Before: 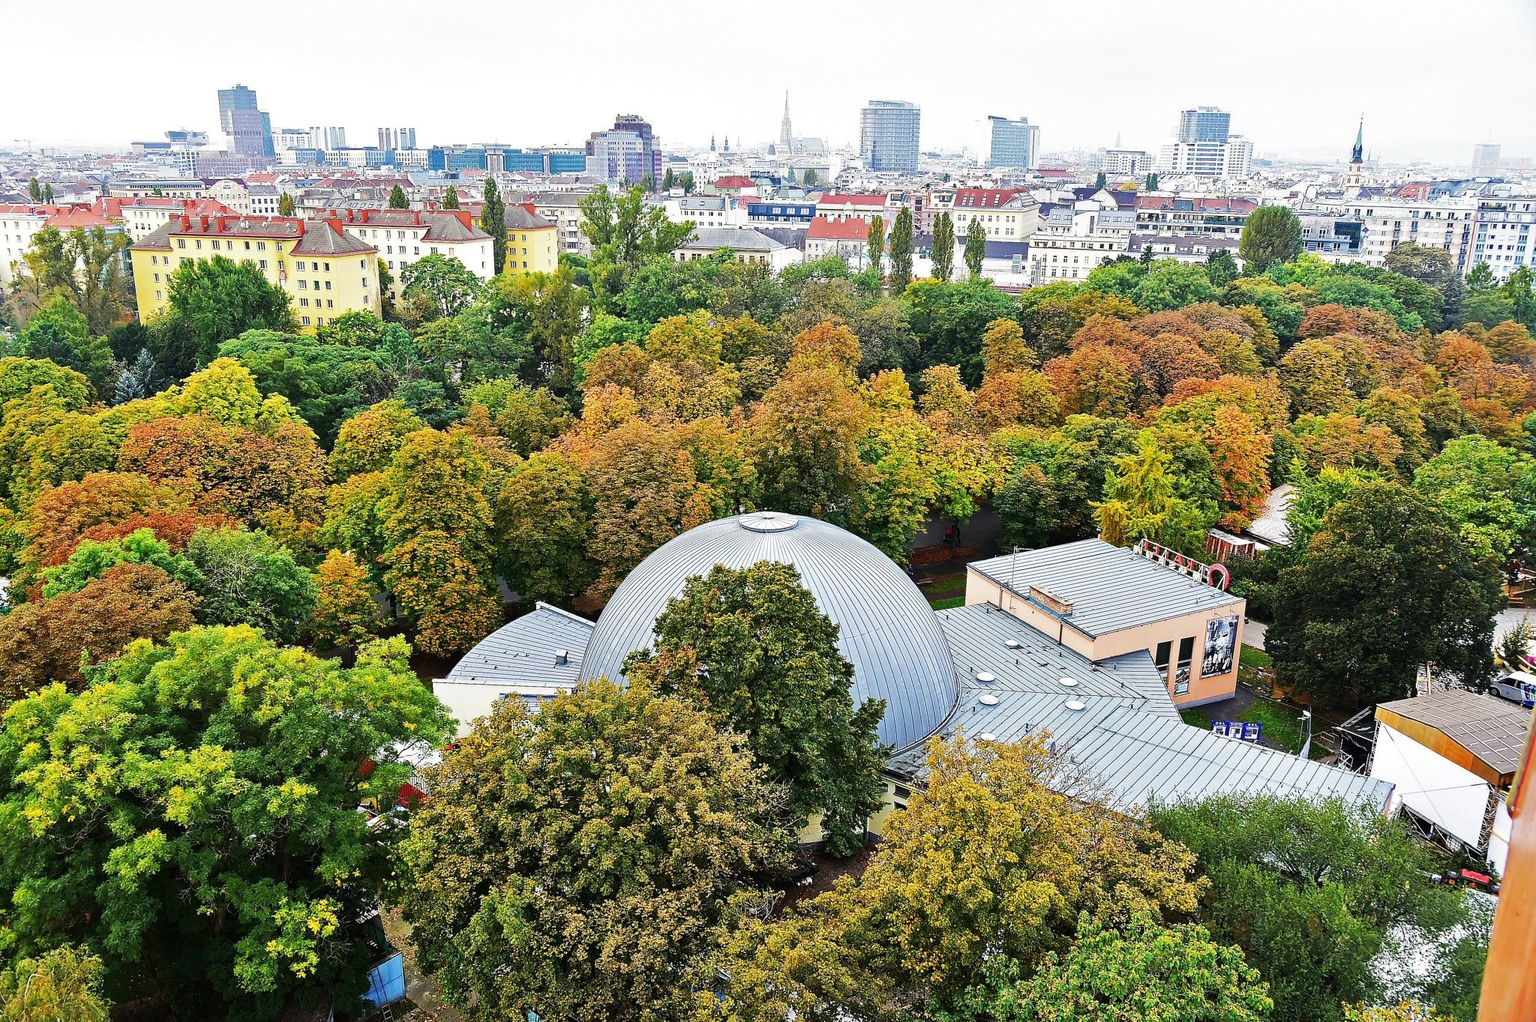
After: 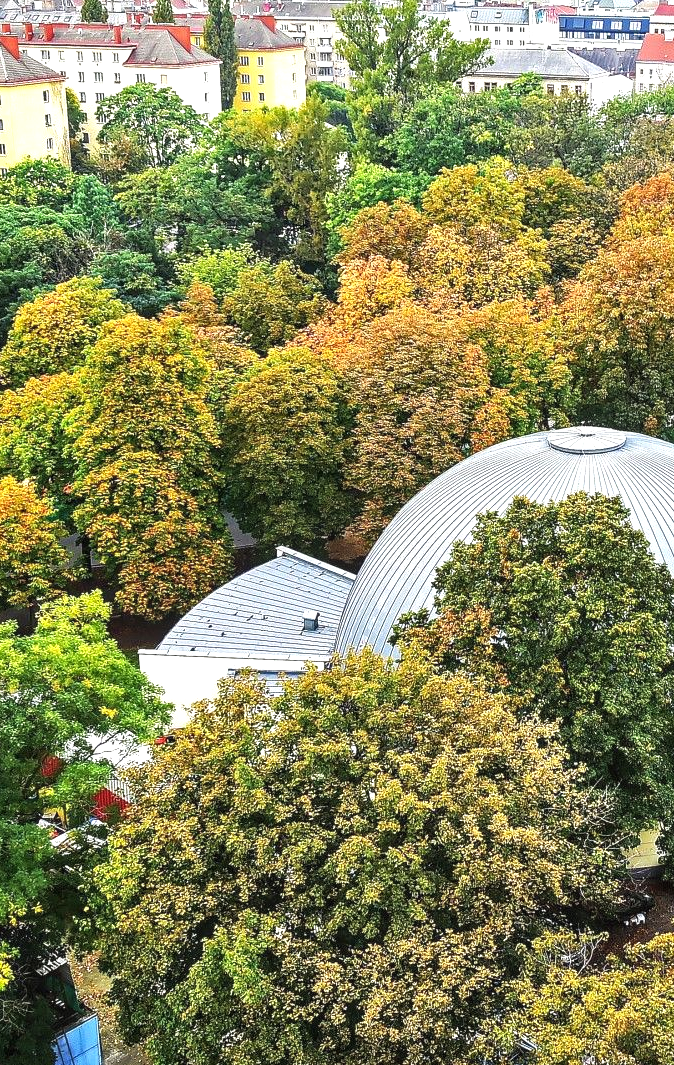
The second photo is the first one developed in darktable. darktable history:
exposure: black level correction -0.002, exposure 0.534 EV, compensate highlight preservation false
crop and rotate: left 21.426%, top 18.833%, right 45.642%, bottom 2.988%
local contrast: on, module defaults
